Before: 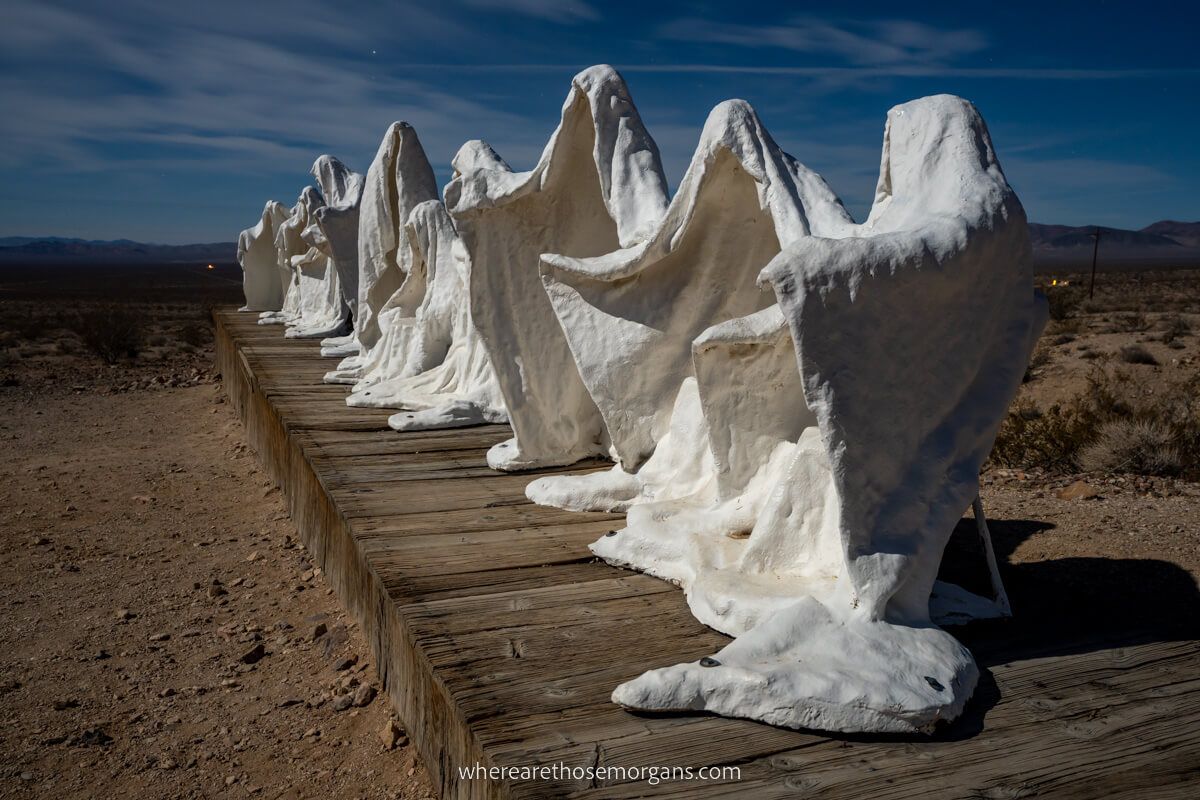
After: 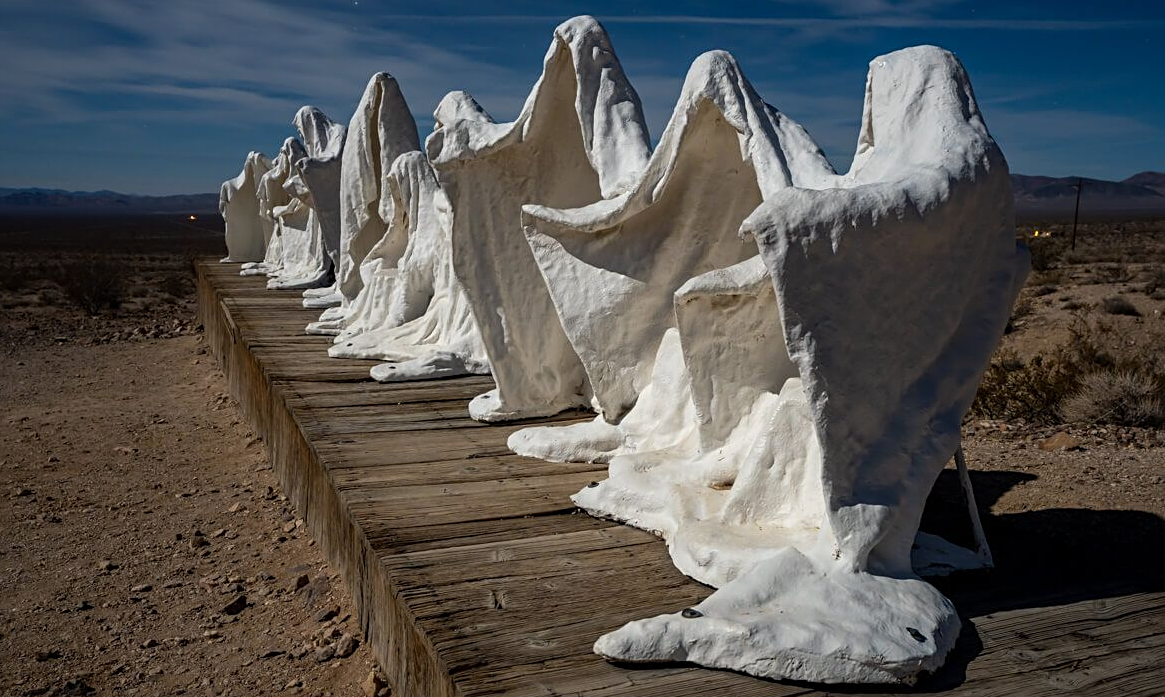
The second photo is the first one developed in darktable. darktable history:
color zones: curves: ch1 [(0.077, 0.436) (0.25, 0.5) (0.75, 0.5)]
crop: left 1.507%, top 6.147%, right 1.379%, bottom 6.637%
sharpen: radius 2.529, amount 0.323
